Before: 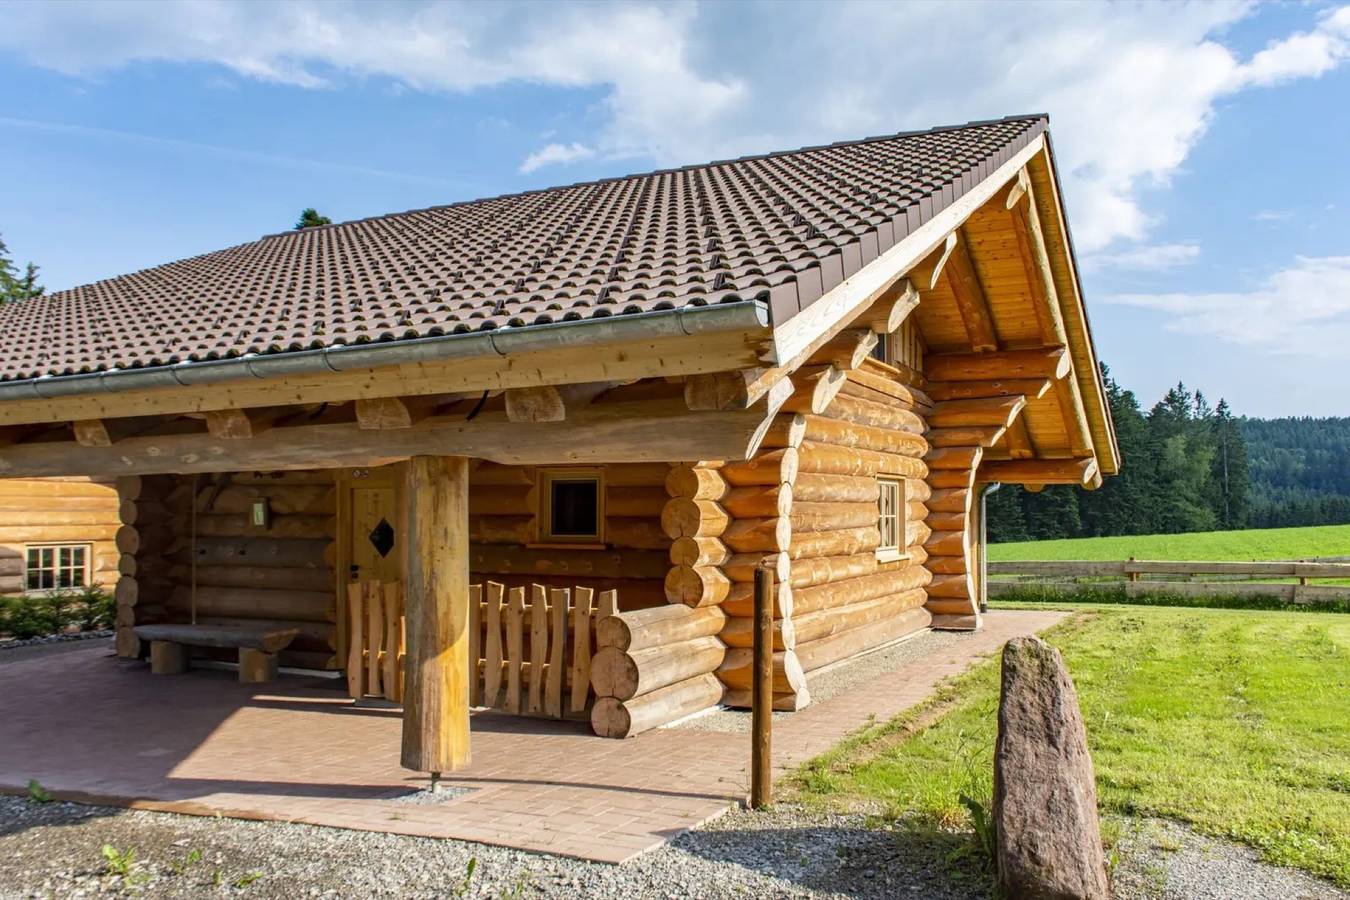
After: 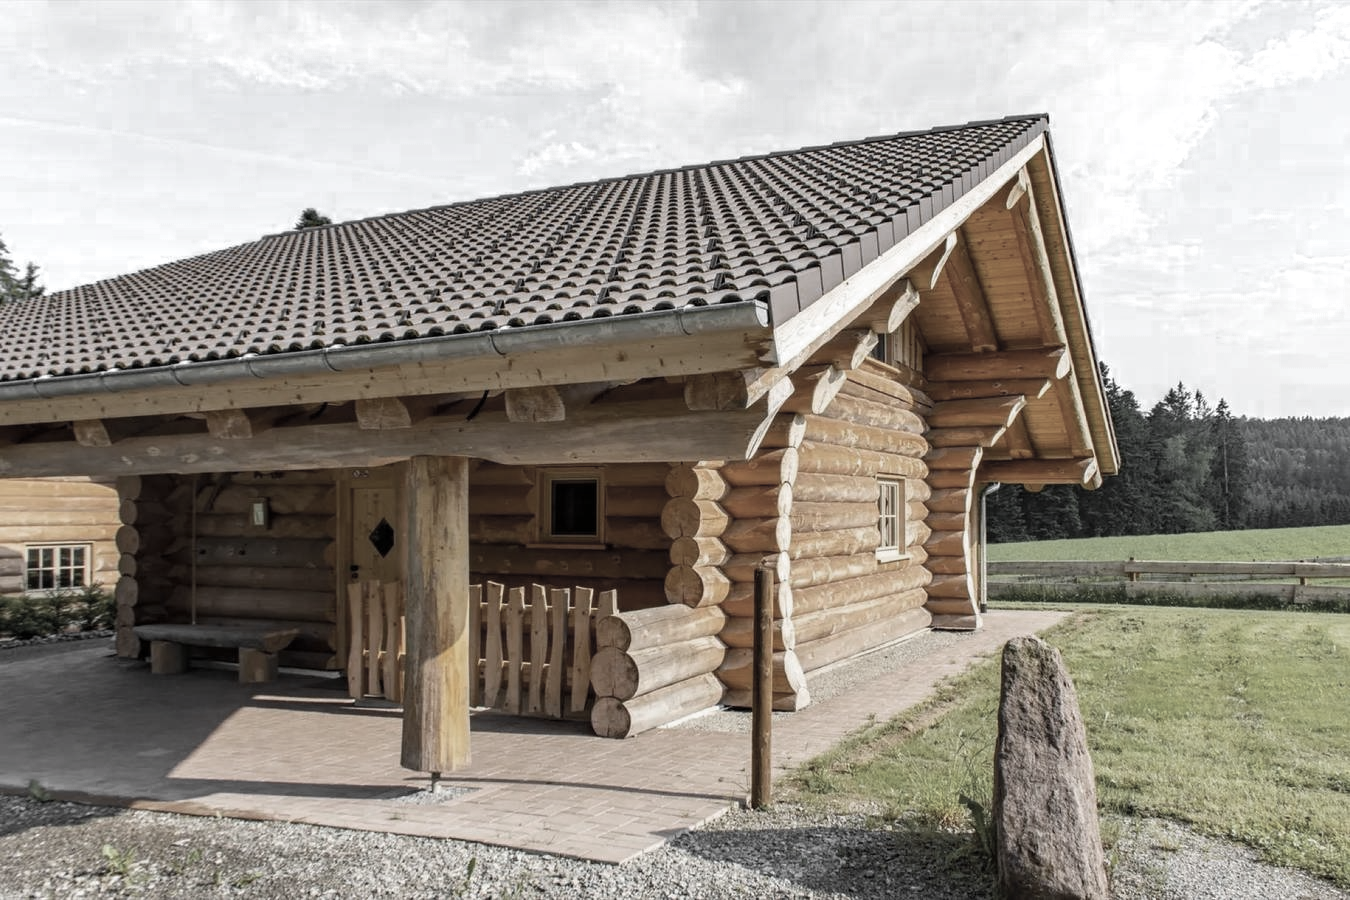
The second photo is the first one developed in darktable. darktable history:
color zones: curves: ch0 [(0, 0.613) (0.01, 0.613) (0.245, 0.448) (0.498, 0.529) (0.642, 0.665) (0.879, 0.777) (0.99, 0.613)]; ch1 [(0, 0.035) (0.121, 0.189) (0.259, 0.197) (0.415, 0.061) (0.589, 0.022) (0.732, 0.022) (0.857, 0.026) (0.991, 0.053)]
